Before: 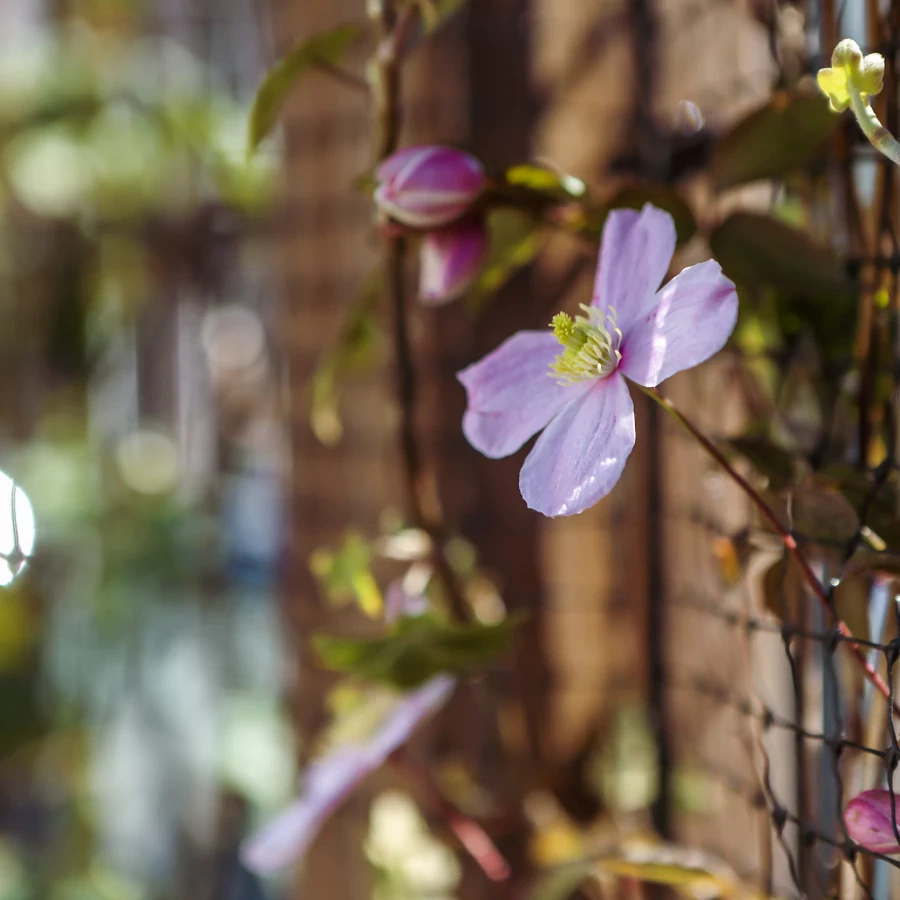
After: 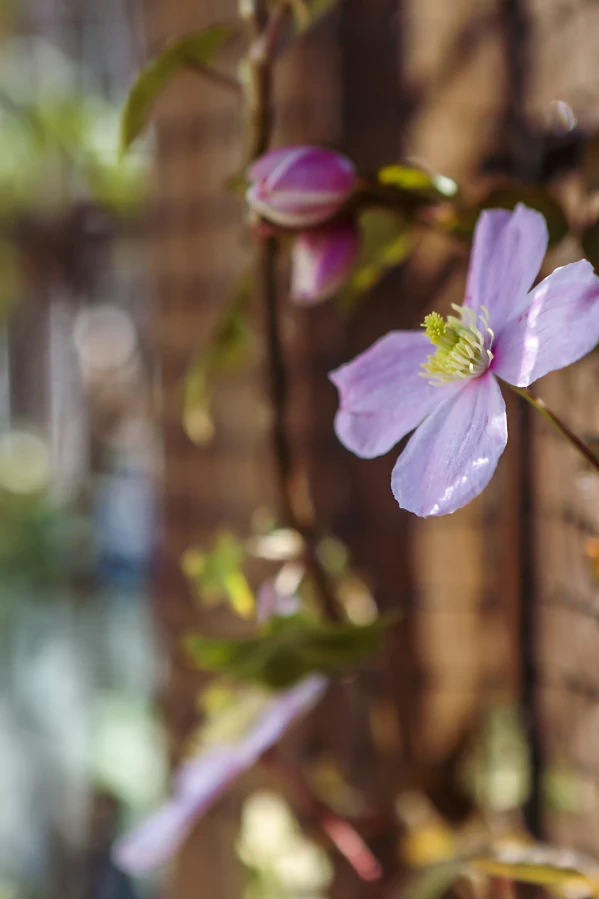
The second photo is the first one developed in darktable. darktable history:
tone equalizer: on, module defaults
crop and rotate: left 14.292%, right 19.041%
